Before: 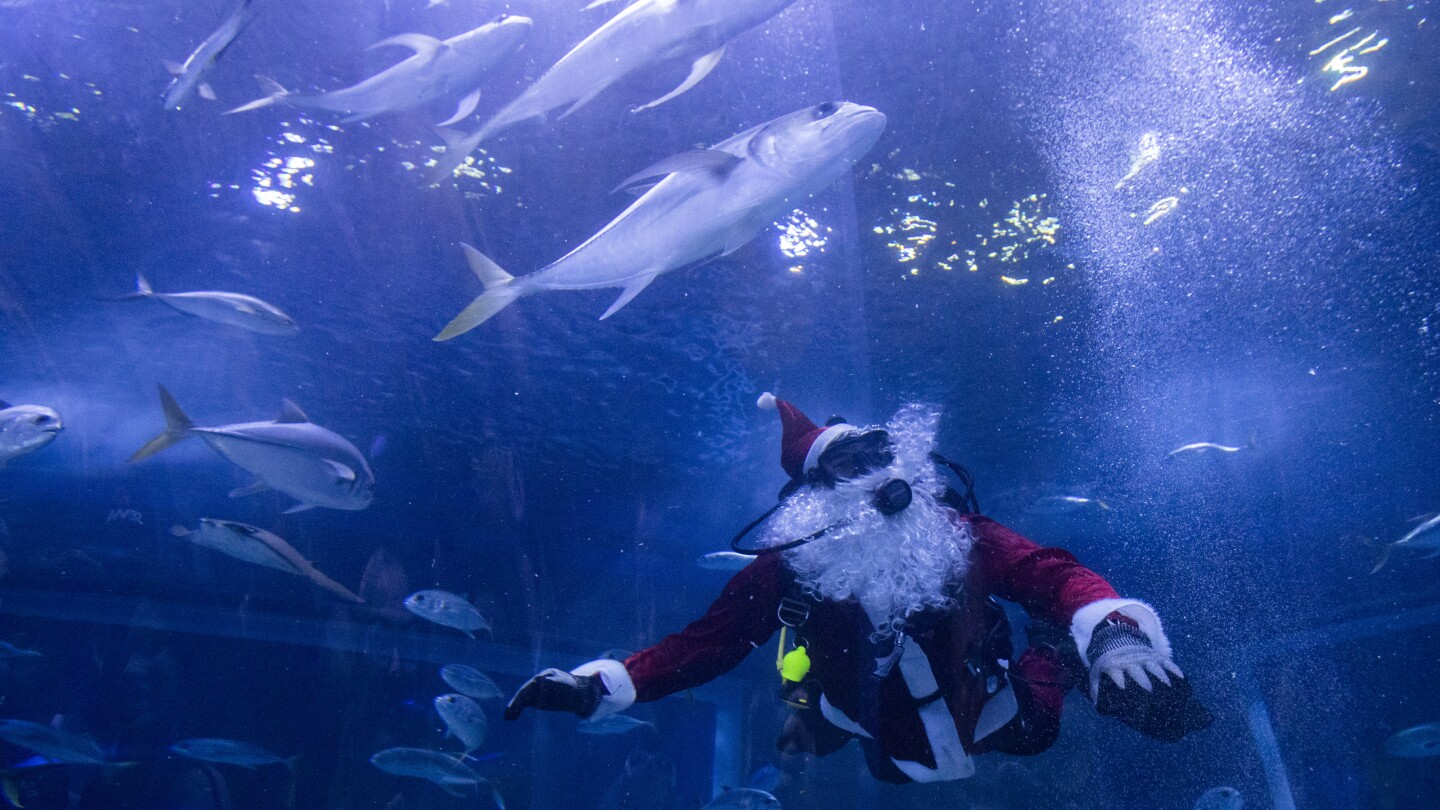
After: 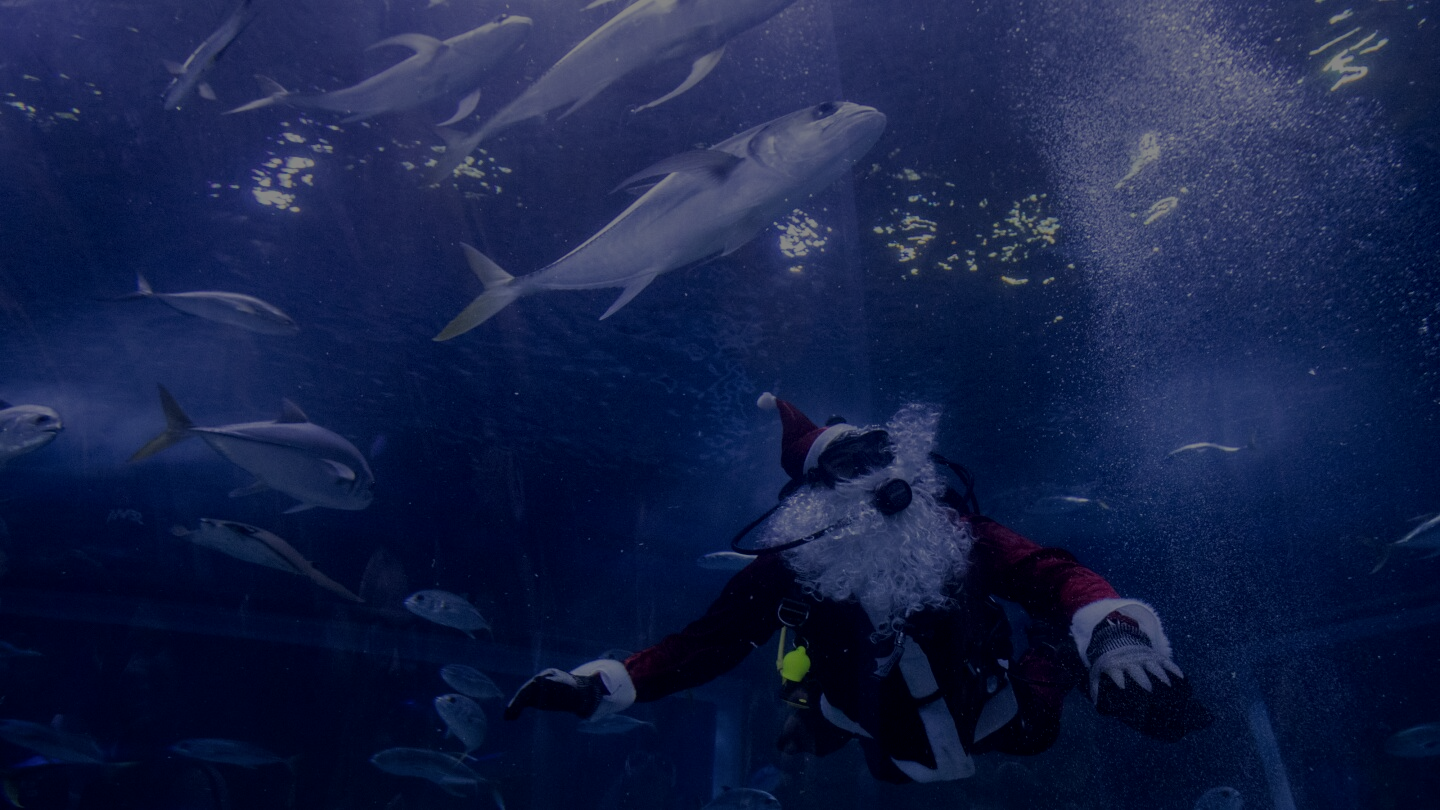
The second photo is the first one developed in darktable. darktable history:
local contrast: on, module defaults
exposure: exposure -2.373 EV, compensate exposure bias true, compensate highlight preservation false
